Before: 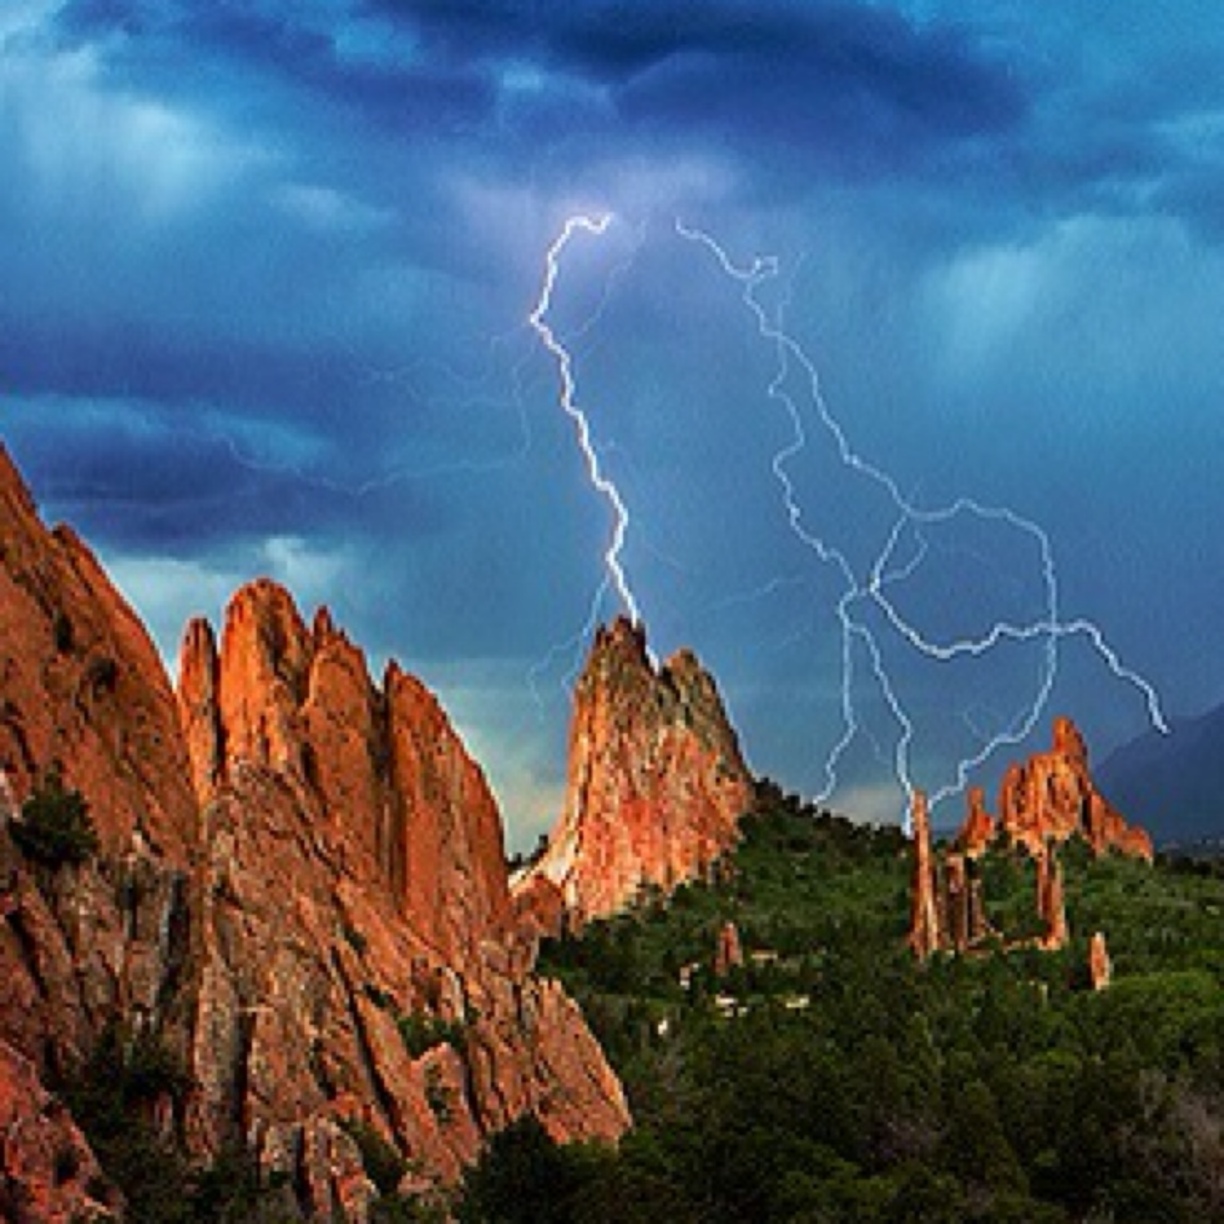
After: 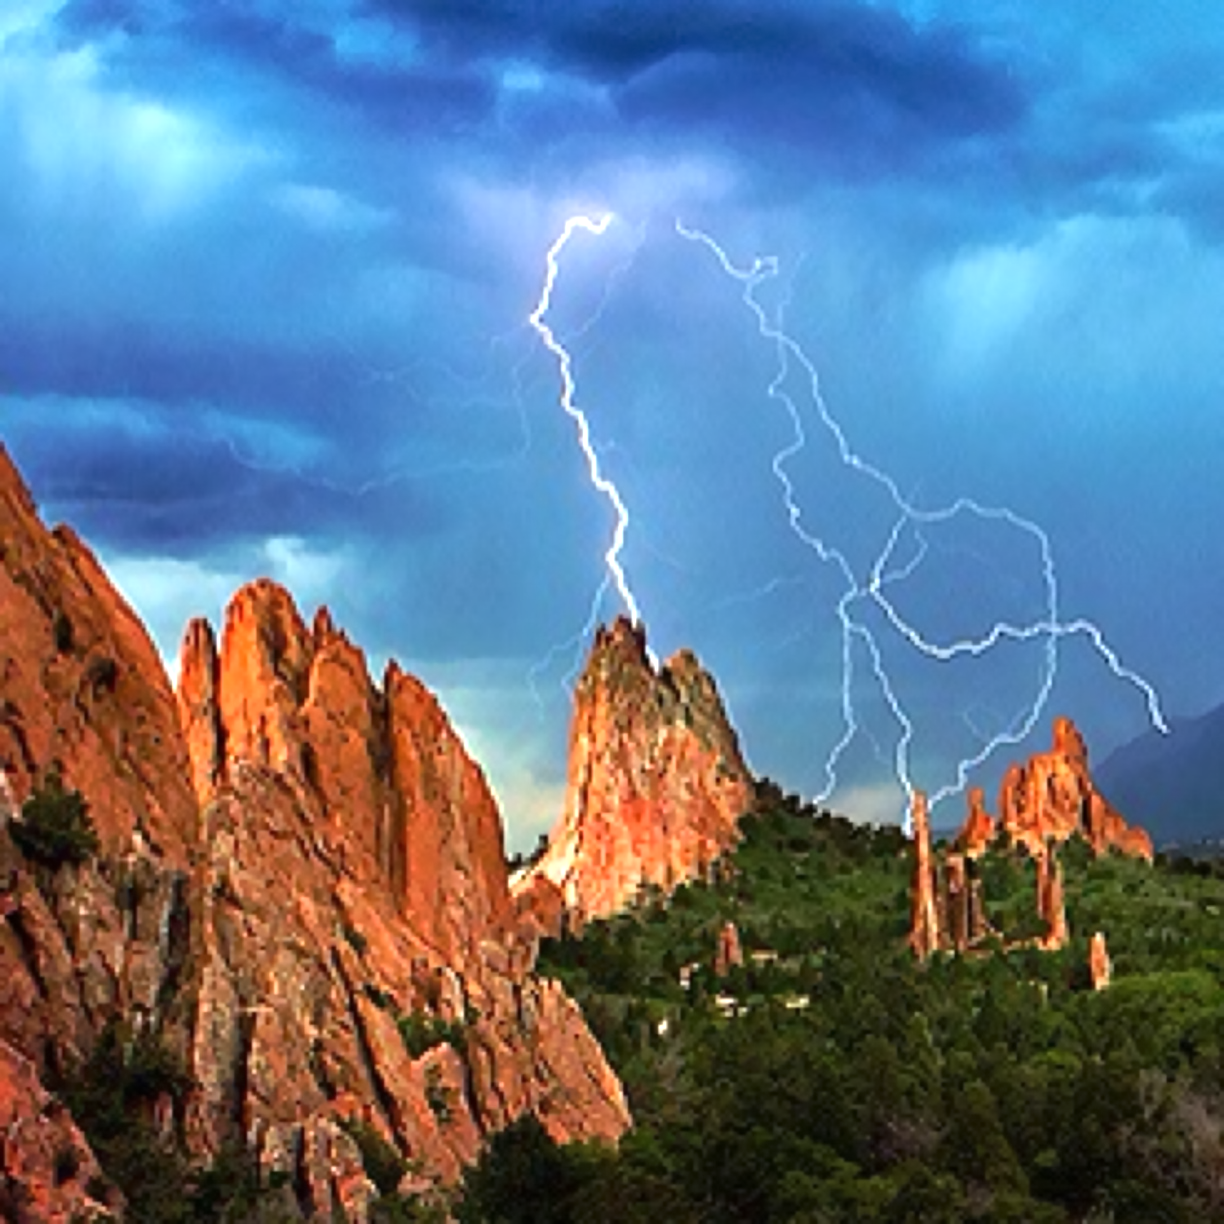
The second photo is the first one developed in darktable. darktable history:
exposure: exposure 0.7 EV, compensate highlight preservation false
astrophoto denoise: on, module defaults | blend: blend mode normal, opacity 50%; mask: uniform (no mask)
